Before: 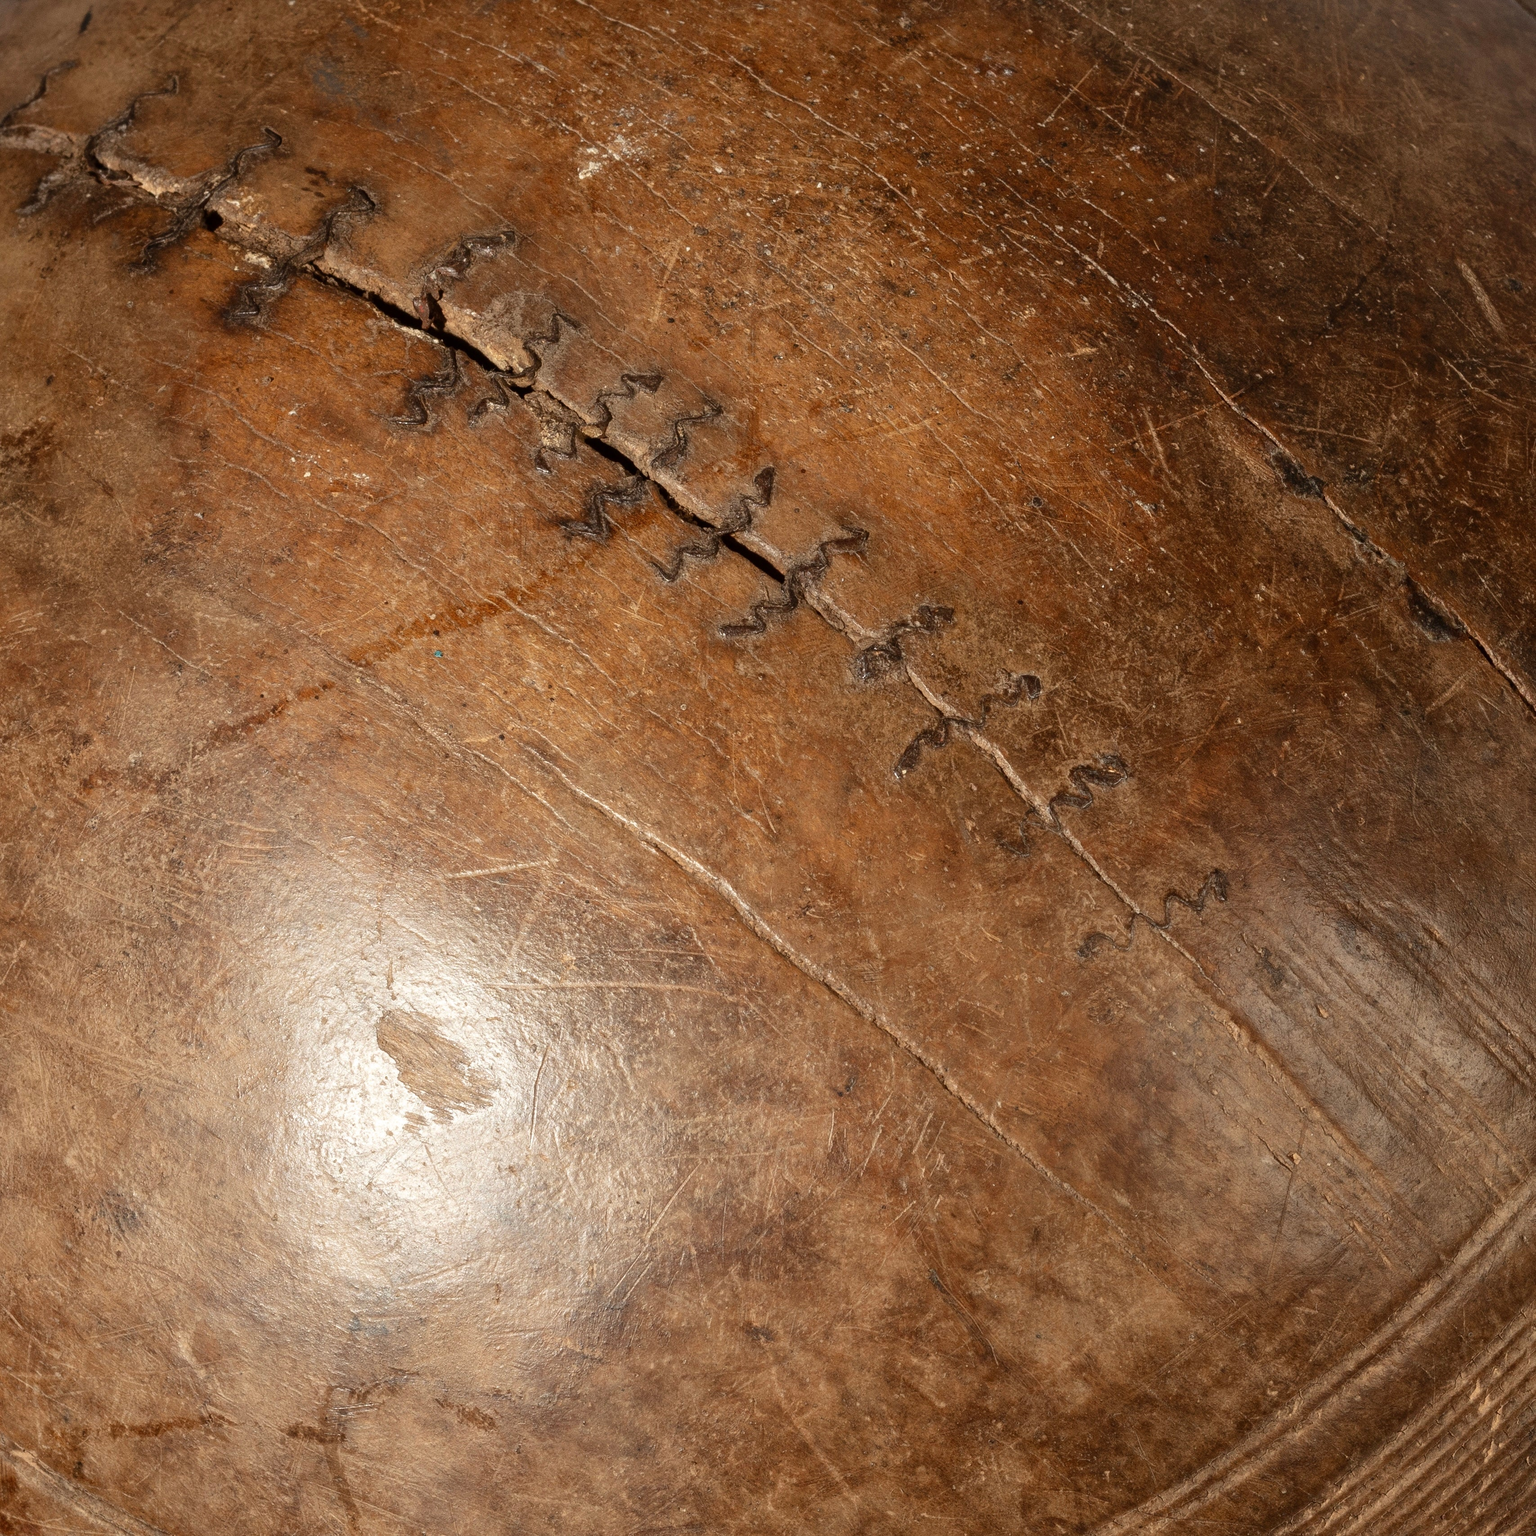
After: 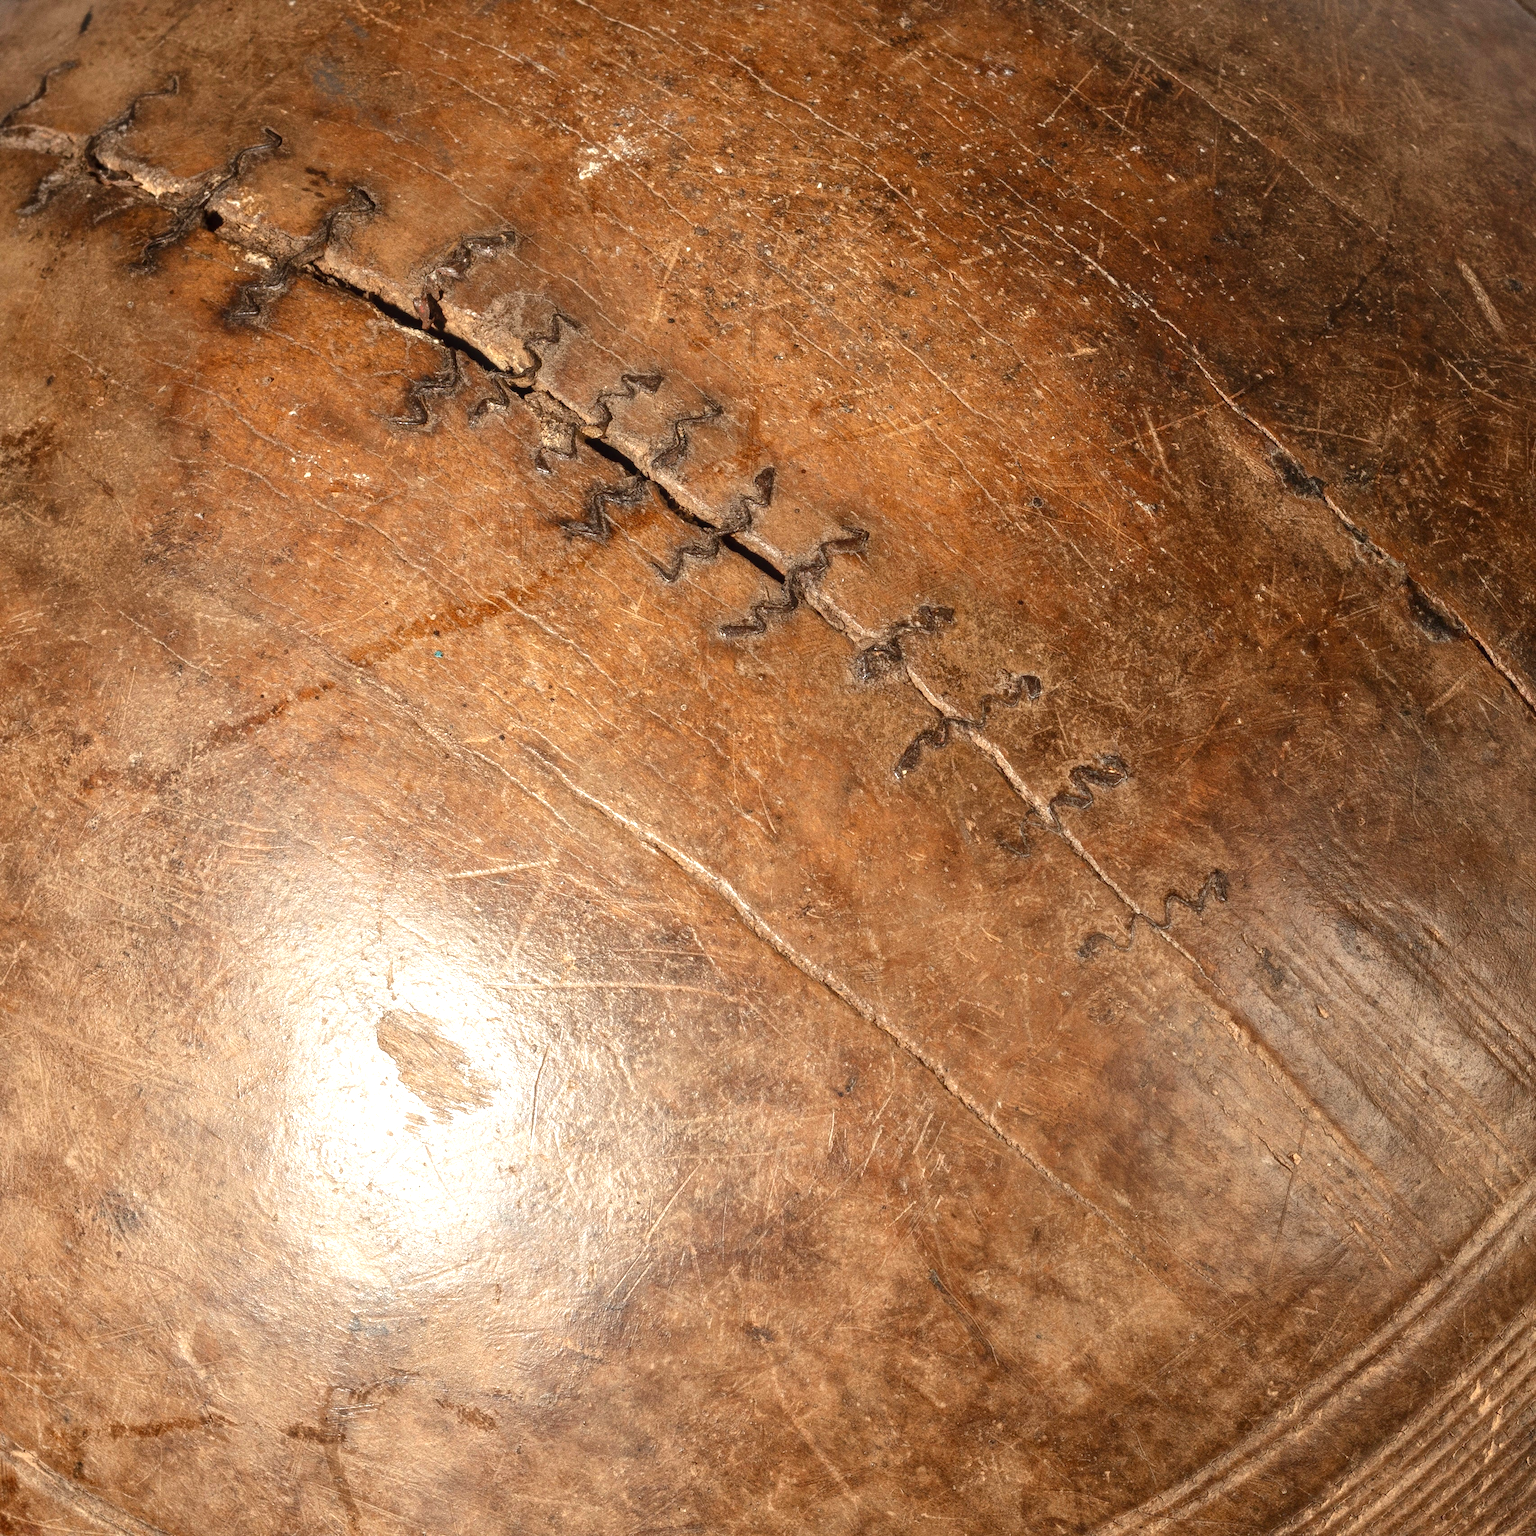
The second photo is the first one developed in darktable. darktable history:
local contrast: detail 109%
exposure: exposure 0.649 EV, compensate highlight preservation false
